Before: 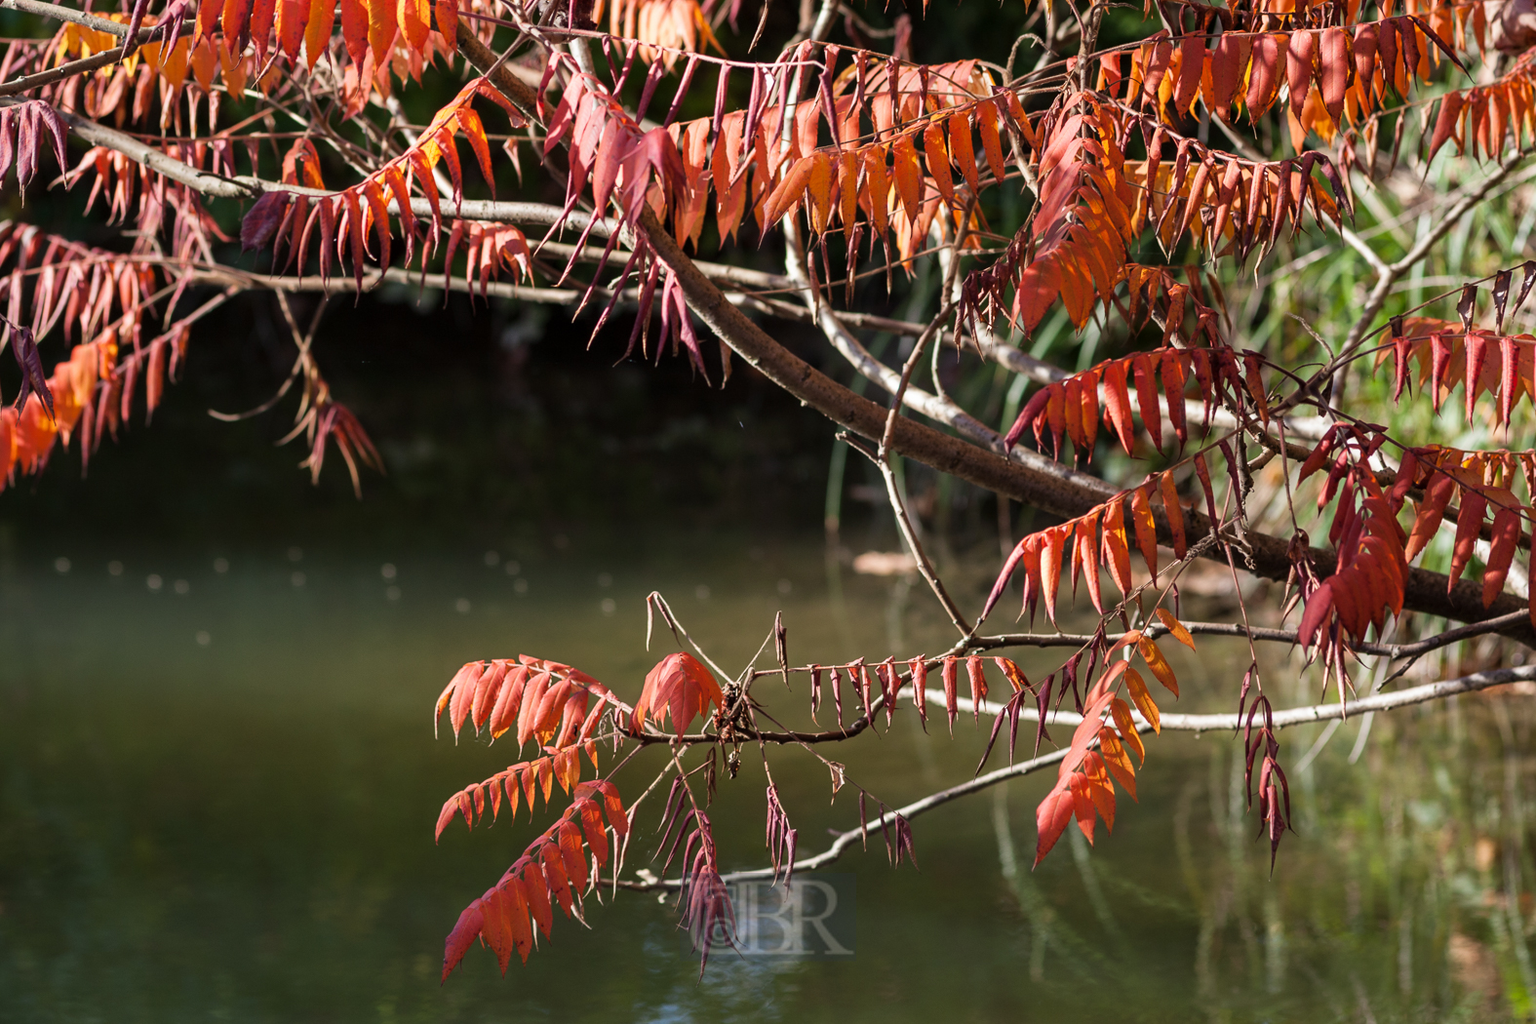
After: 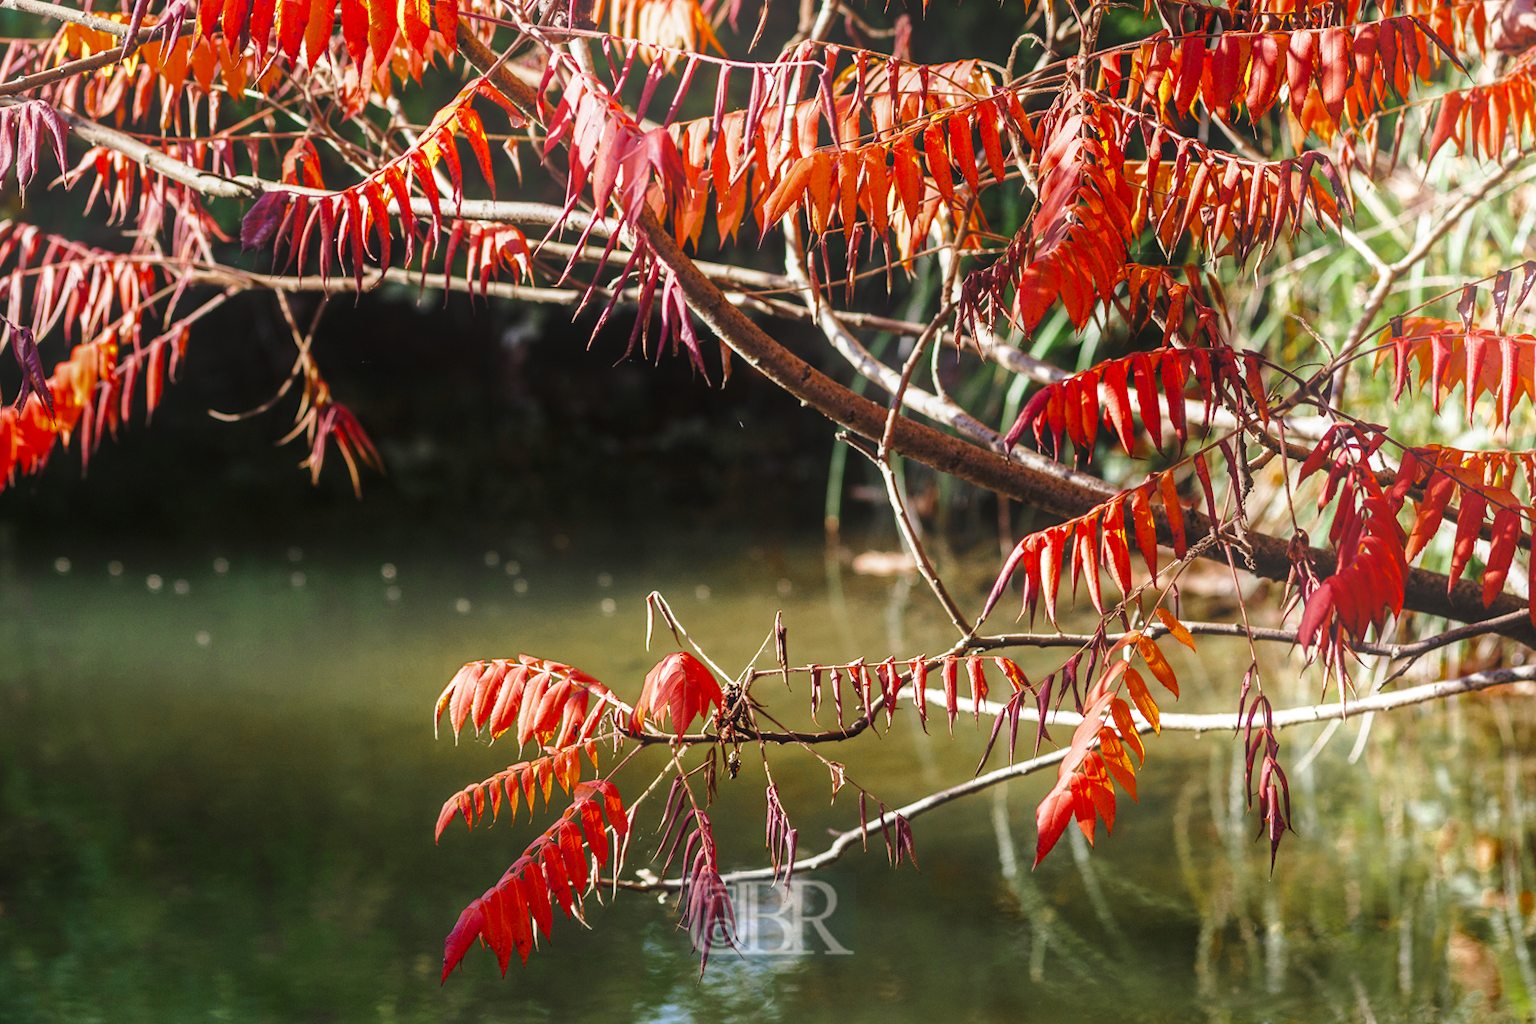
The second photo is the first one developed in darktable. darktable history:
bloom: on, module defaults
color zones: curves: ch0 [(0.11, 0.396) (0.195, 0.36) (0.25, 0.5) (0.303, 0.412) (0.357, 0.544) (0.75, 0.5) (0.967, 0.328)]; ch1 [(0, 0.468) (0.112, 0.512) (0.202, 0.6) (0.25, 0.5) (0.307, 0.352) (0.357, 0.544) (0.75, 0.5) (0.963, 0.524)]
local contrast: on, module defaults
base curve: curves: ch0 [(0, 0) (0.028, 0.03) (0.121, 0.232) (0.46, 0.748) (0.859, 0.968) (1, 1)], preserve colors none
